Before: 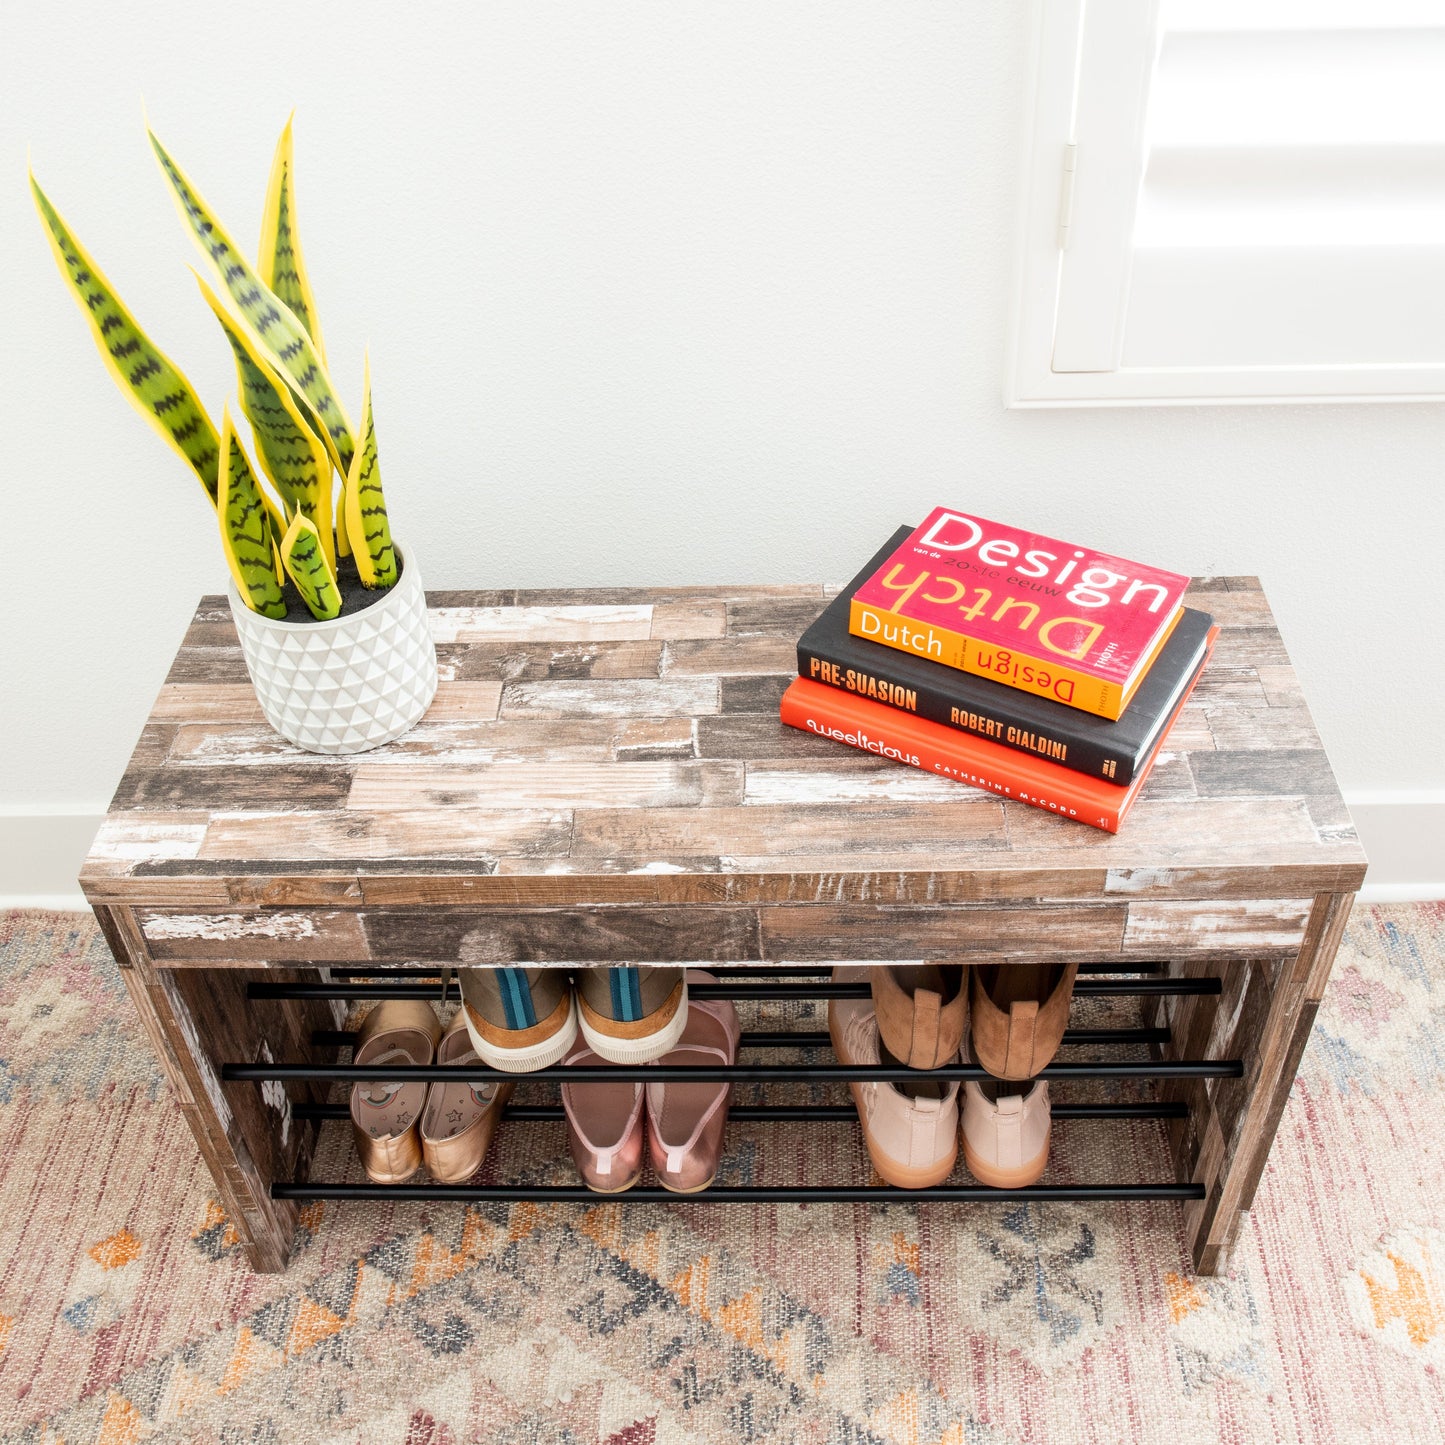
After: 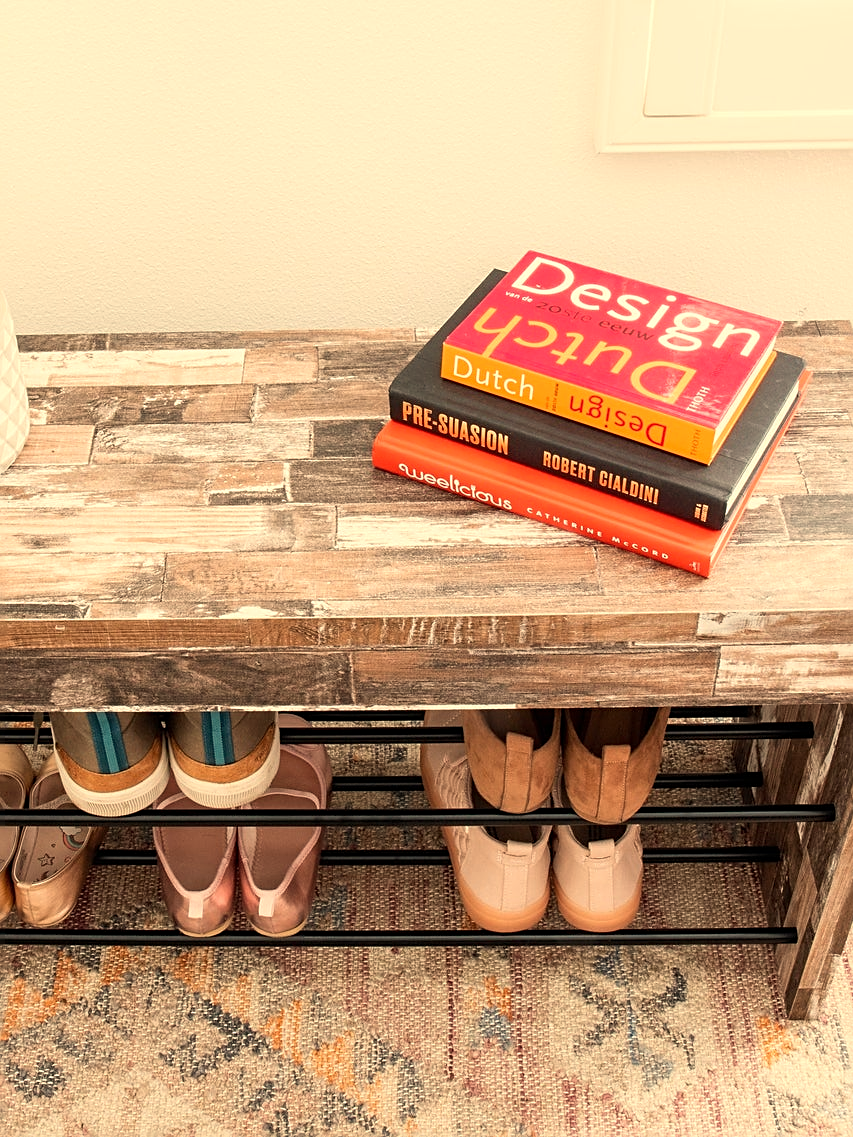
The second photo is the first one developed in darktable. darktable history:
sharpen: on, module defaults
white balance: red 1.123, blue 0.83
crop and rotate: left 28.256%, top 17.734%, right 12.656%, bottom 3.573%
